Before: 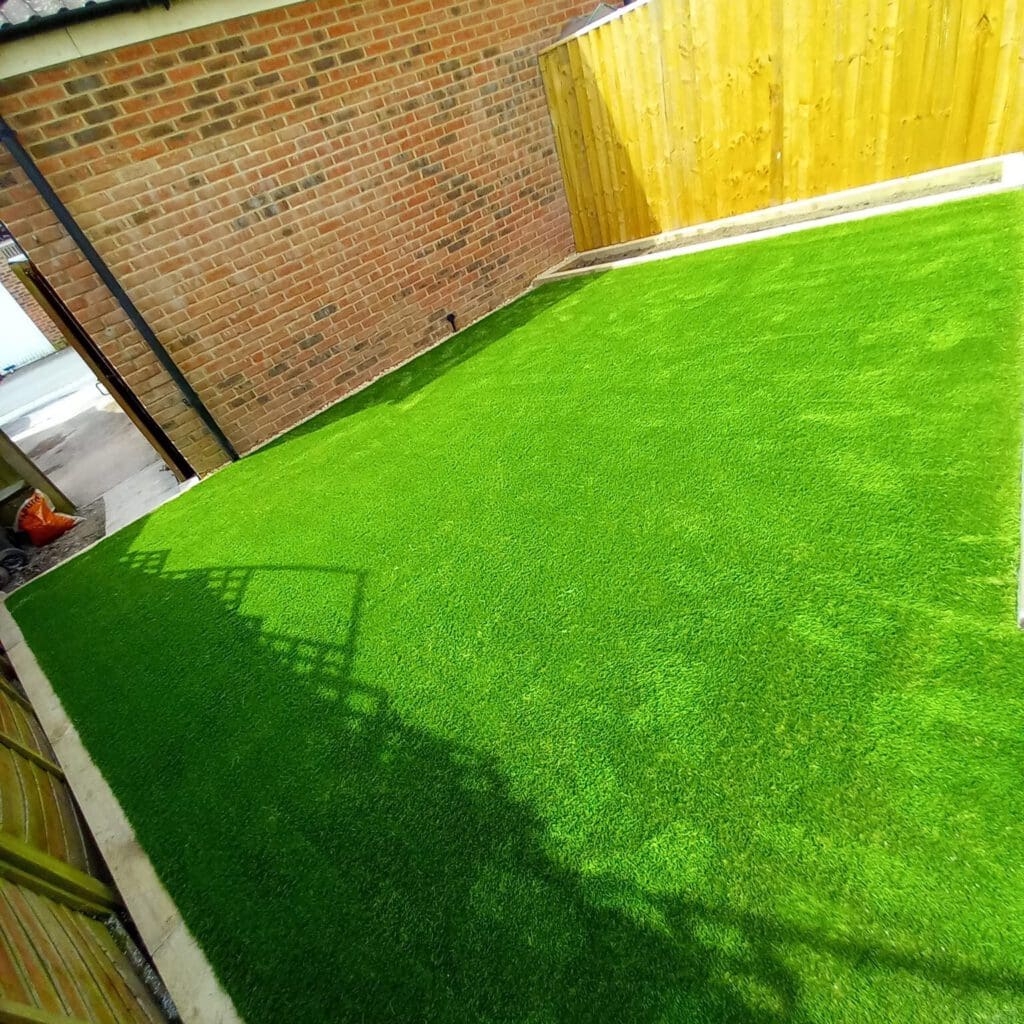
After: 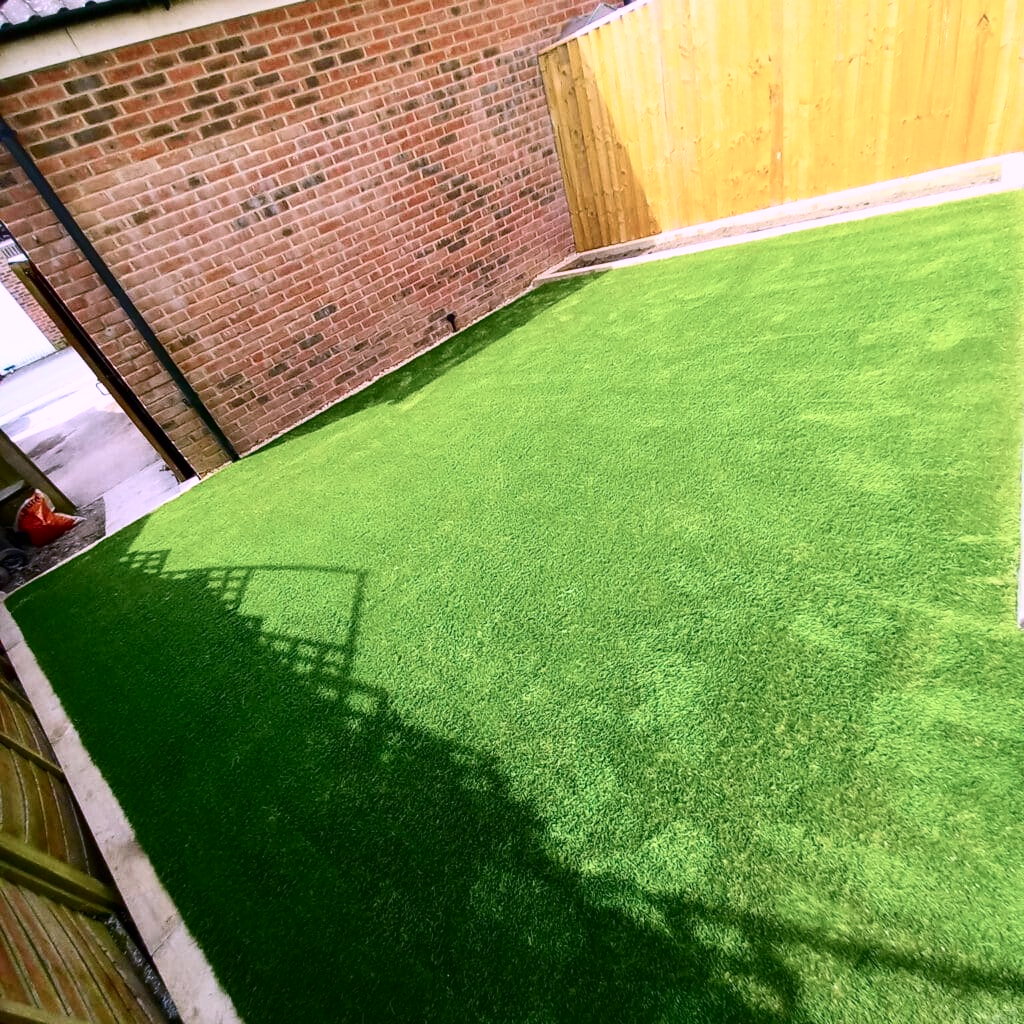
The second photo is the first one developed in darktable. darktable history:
color correction: highlights a* 15.46, highlights b* -20.56
contrast brightness saturation: contrast 0.28
